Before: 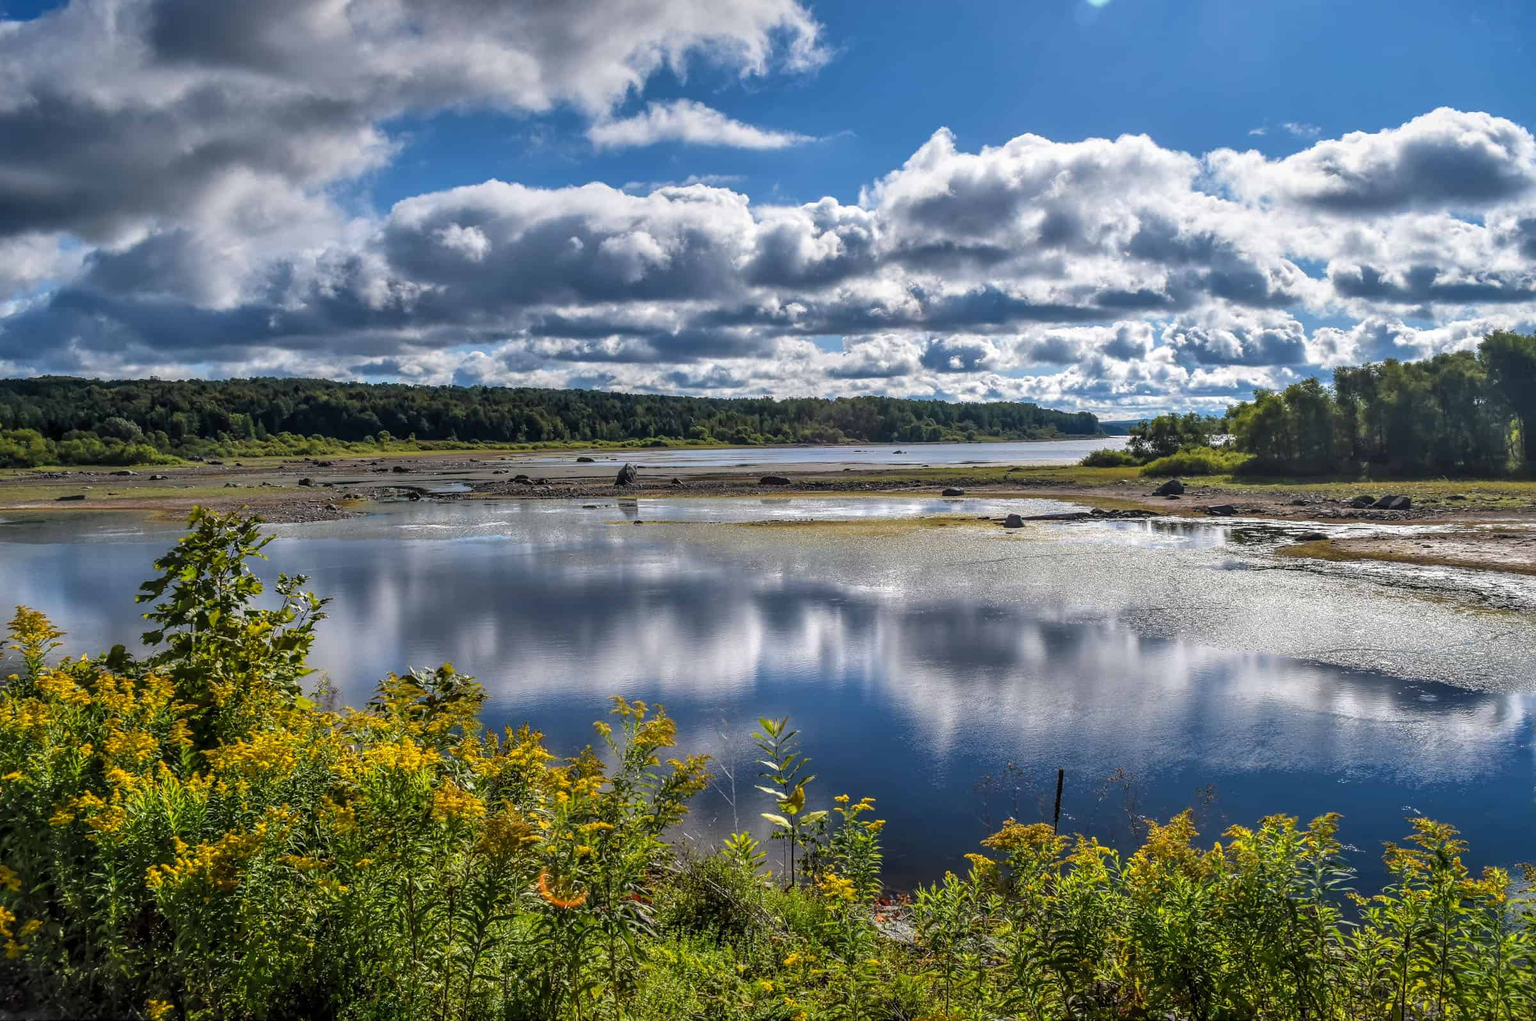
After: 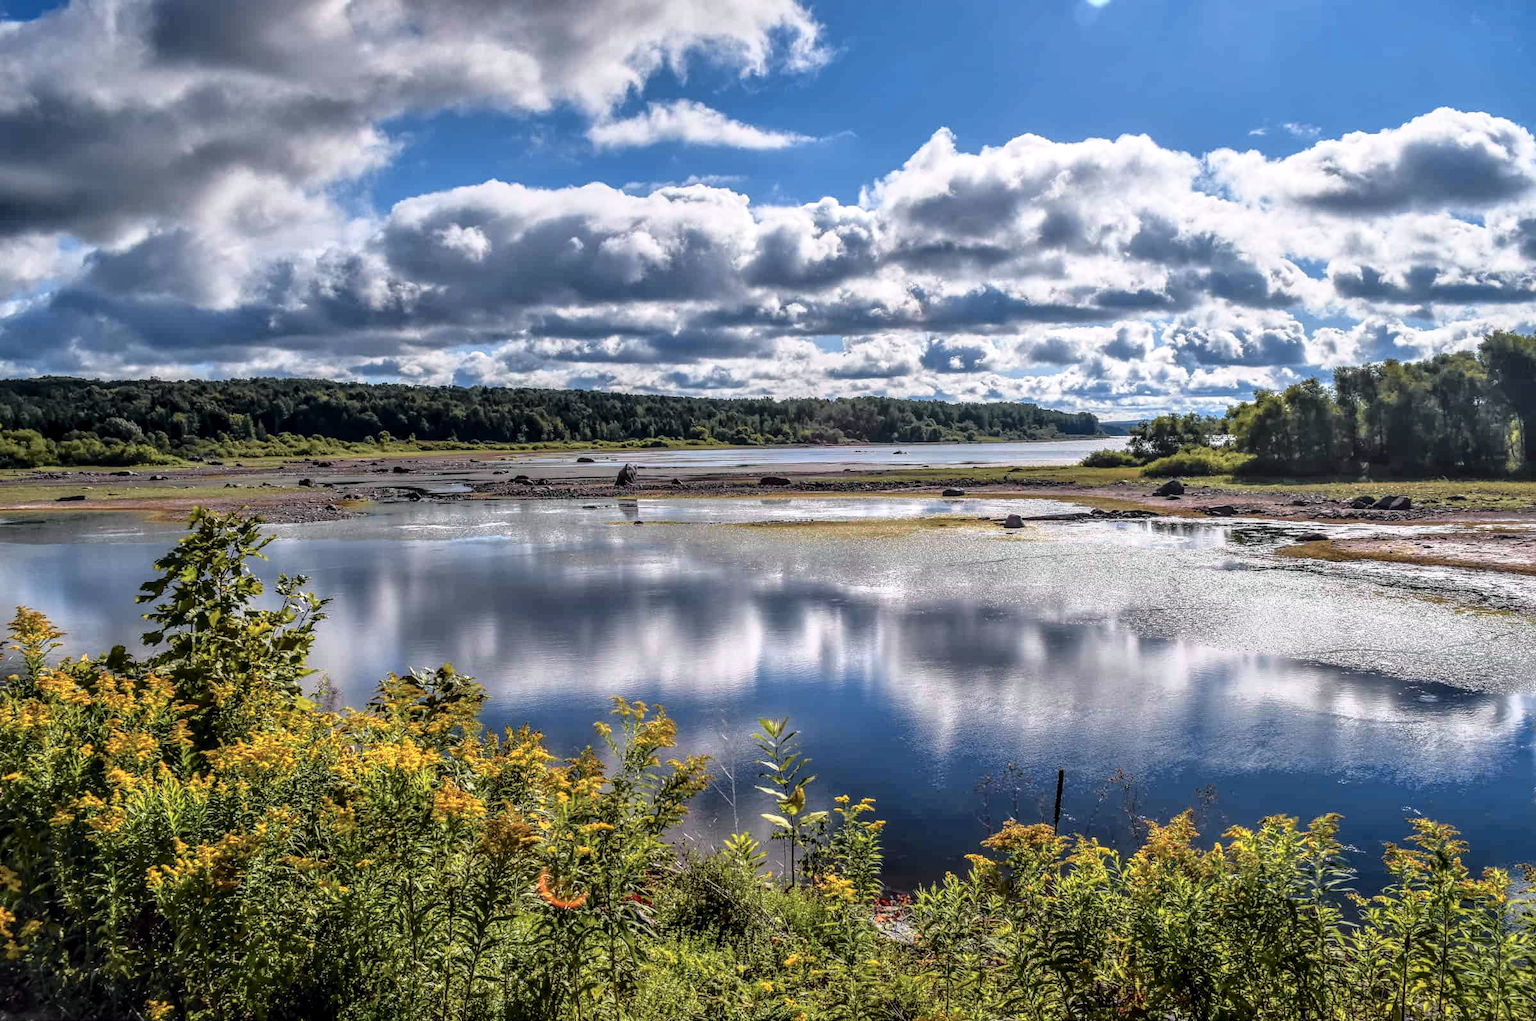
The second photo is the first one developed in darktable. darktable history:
tone curve: curves: ch0 [(0, 0.009) (0.105, 0.08) (0.195, 0.18) (0.283, 0.316) (0.384, 0.434) (0.485, 0.531) (0.638, 0.69) (0.81, 0.872) (1, 0.977)]; ch1 [(0, 0) (0.161, 0.092) (0.35, 0.33) (0.379, 0.401) (0.456, 0.469) (0.498, 0.502) (0.52, 0.536) (0.586, 0.617) (0.635, 0.655) (1, 1)]; ch2 [(0, 0) (0.371, 0.362) (0.437, 0.437) (0.483, 0.484) (0.53, 0.515) (0.56, 0.571) (0.622, 0.606) (1, 1)], color space Lab, independent channels, preserve colors none
local contrast: on, module defaults
